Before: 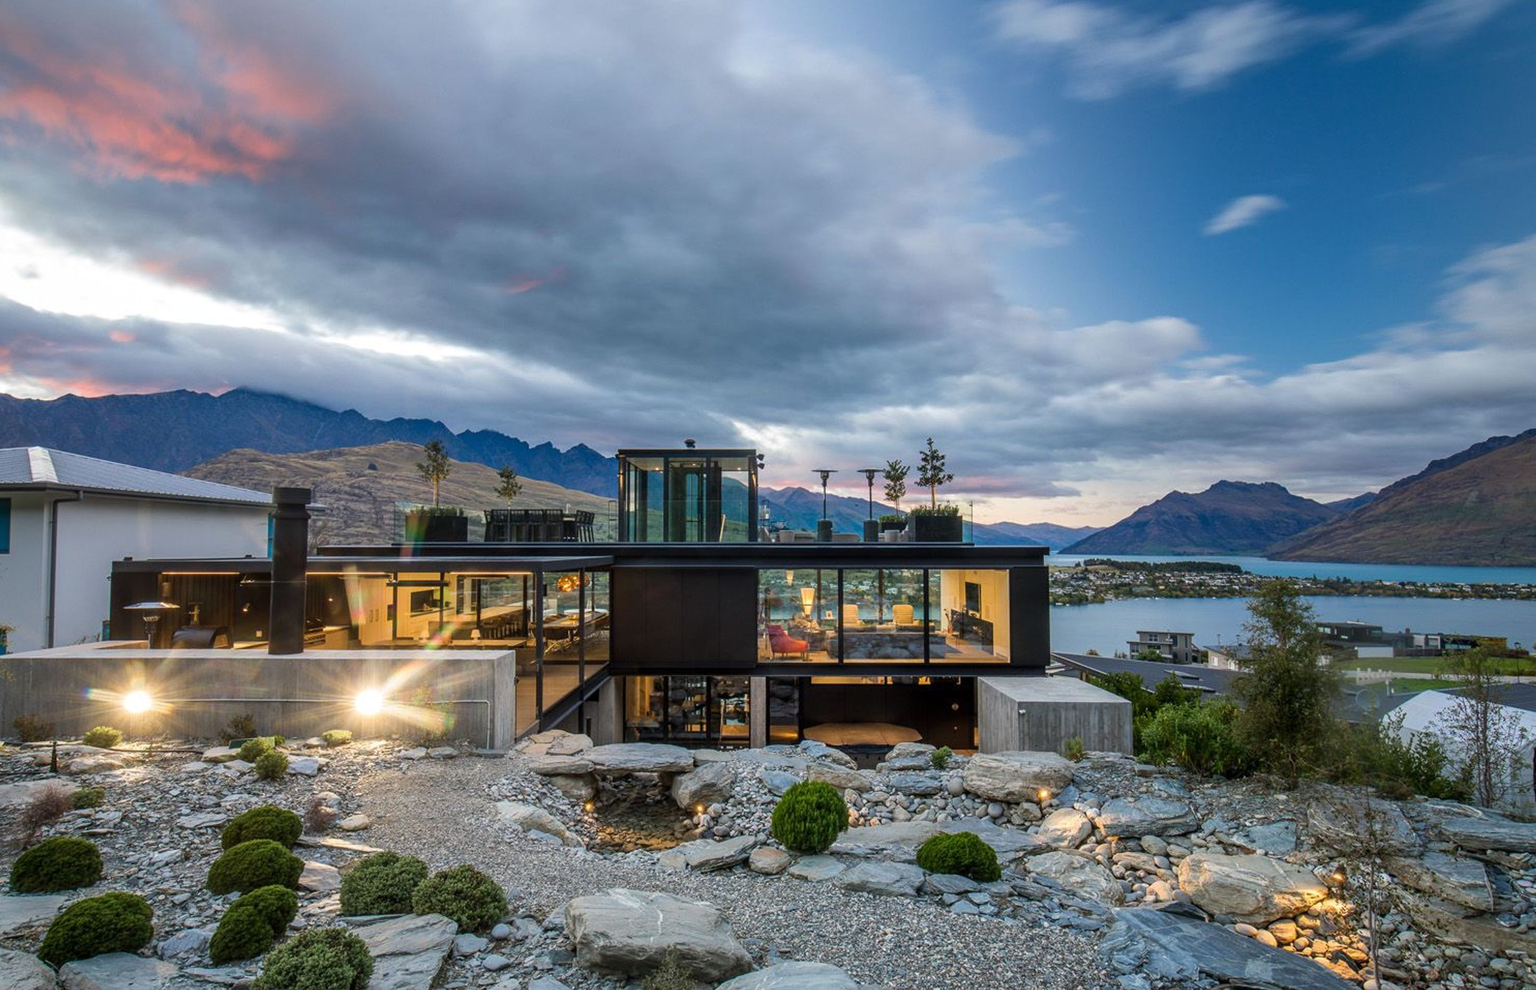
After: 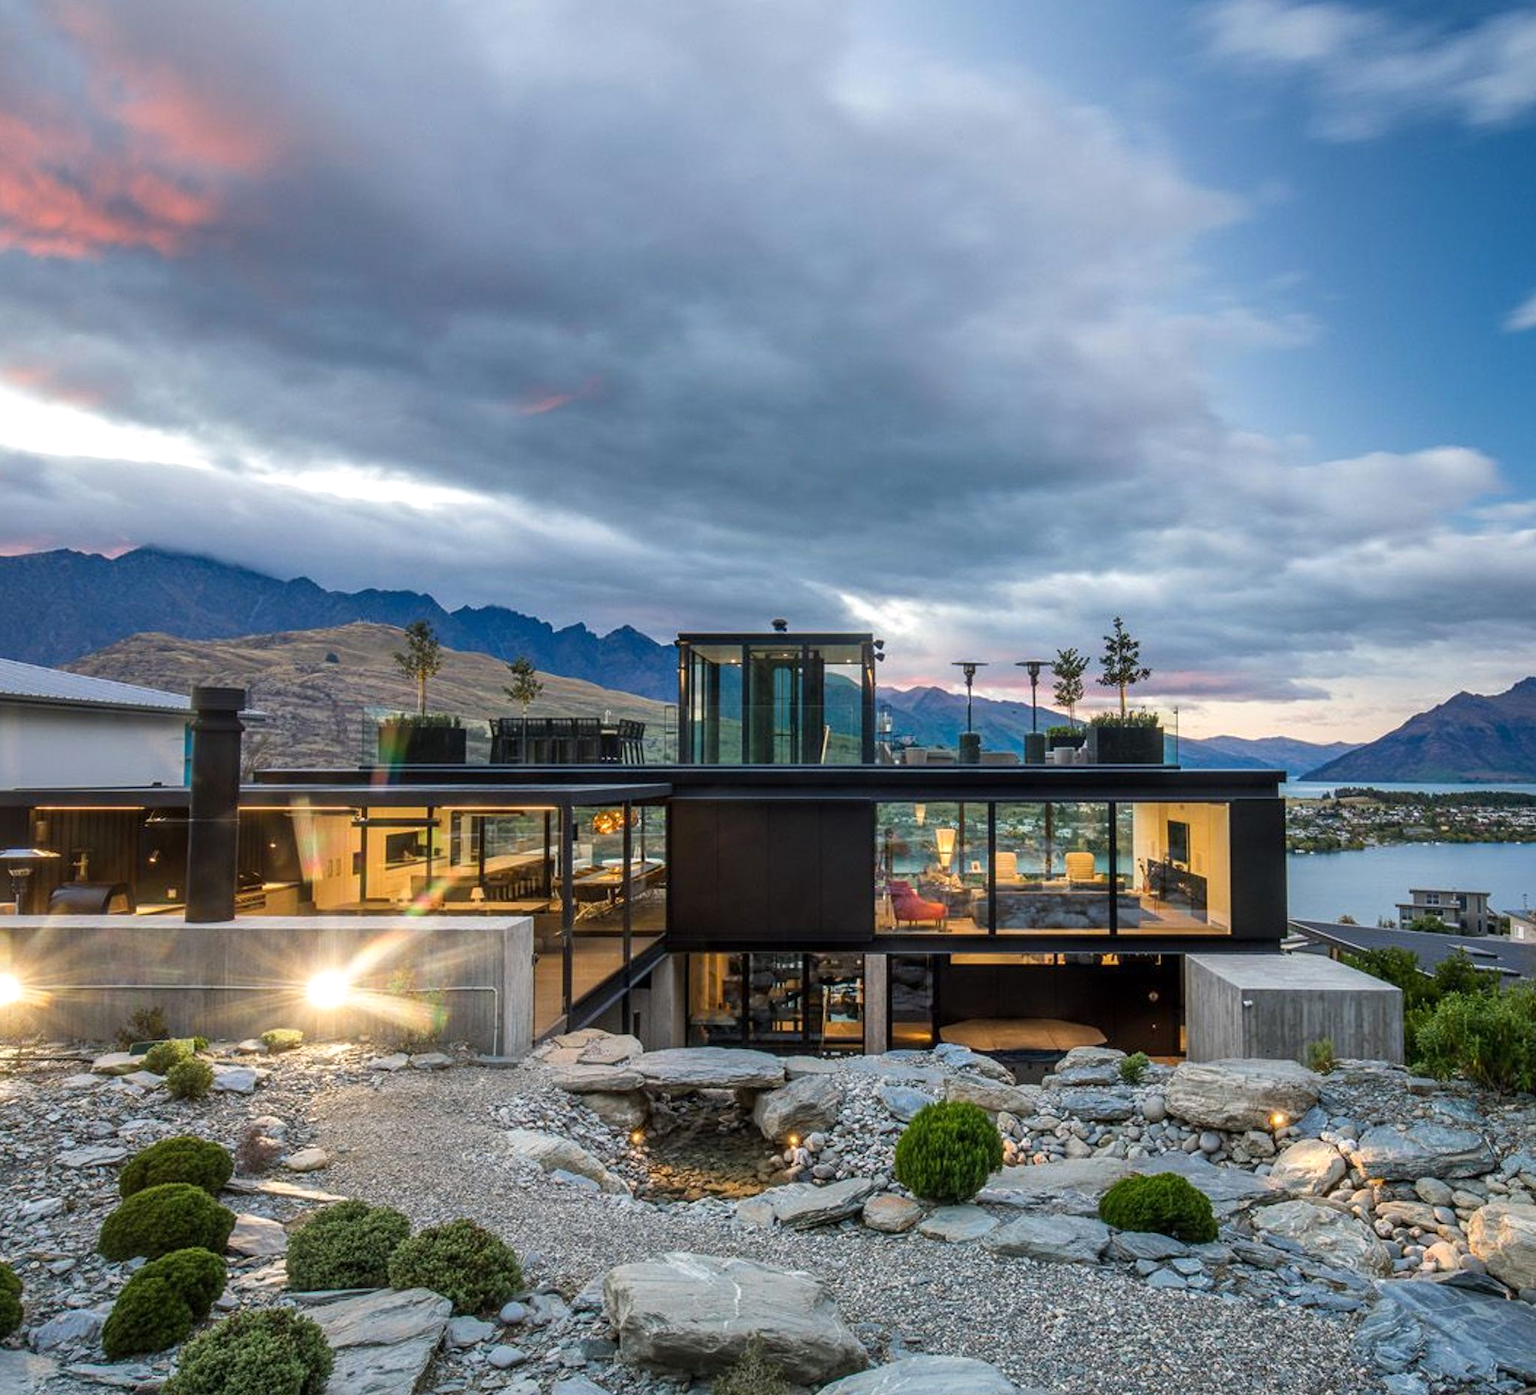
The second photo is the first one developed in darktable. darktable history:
crop and rotate: left 8.95%, right 20.085%
exposure: exposure 0.128 EV, compensate highlight preservation false
